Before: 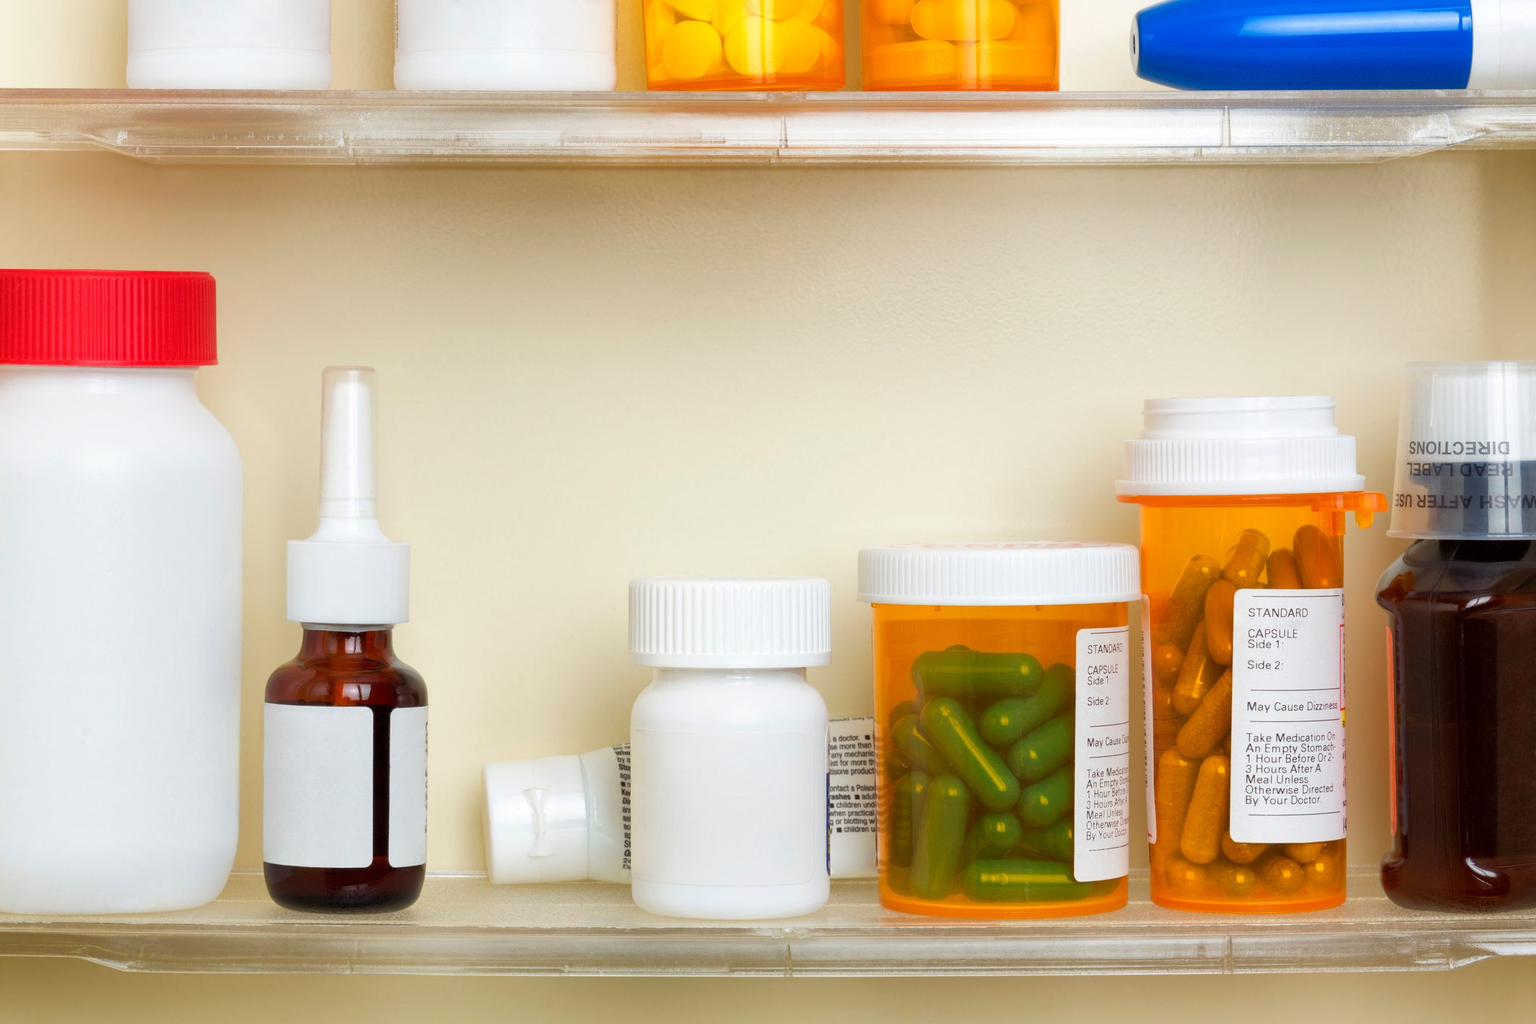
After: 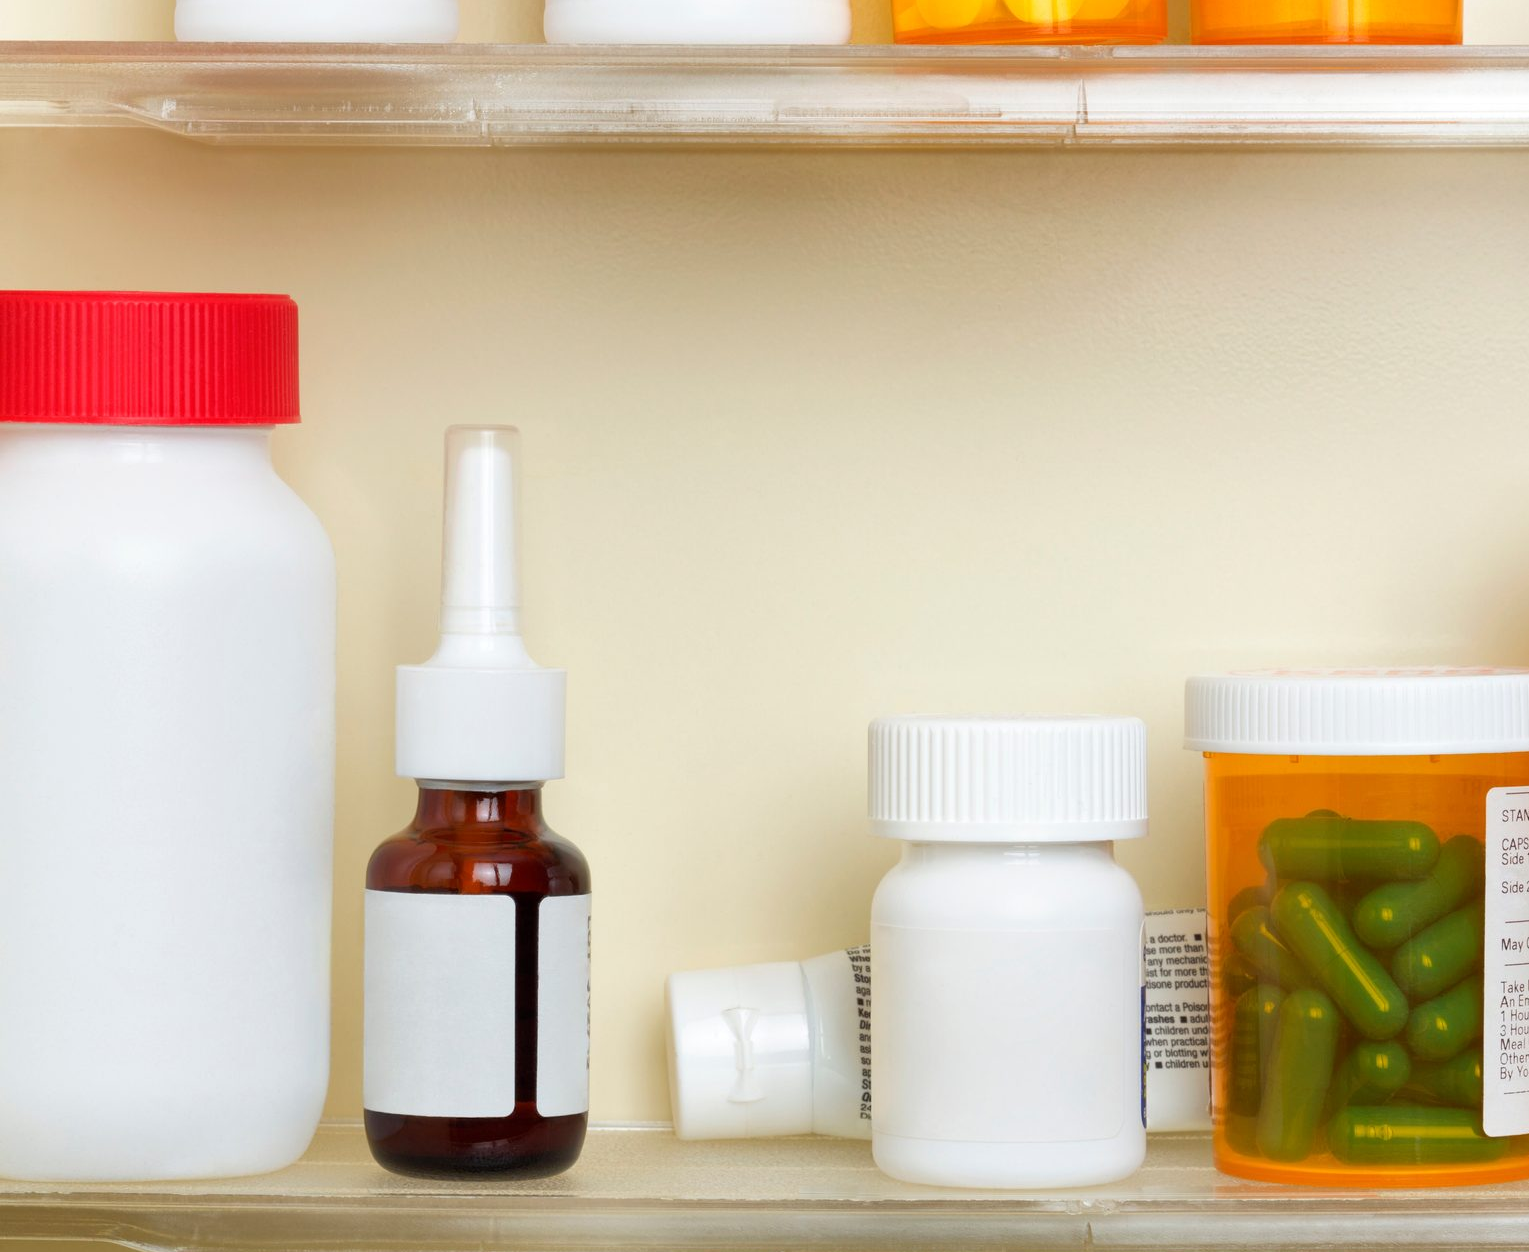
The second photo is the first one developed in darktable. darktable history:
crop: top 5.765%, right 27.871%, bottom 5.689%
